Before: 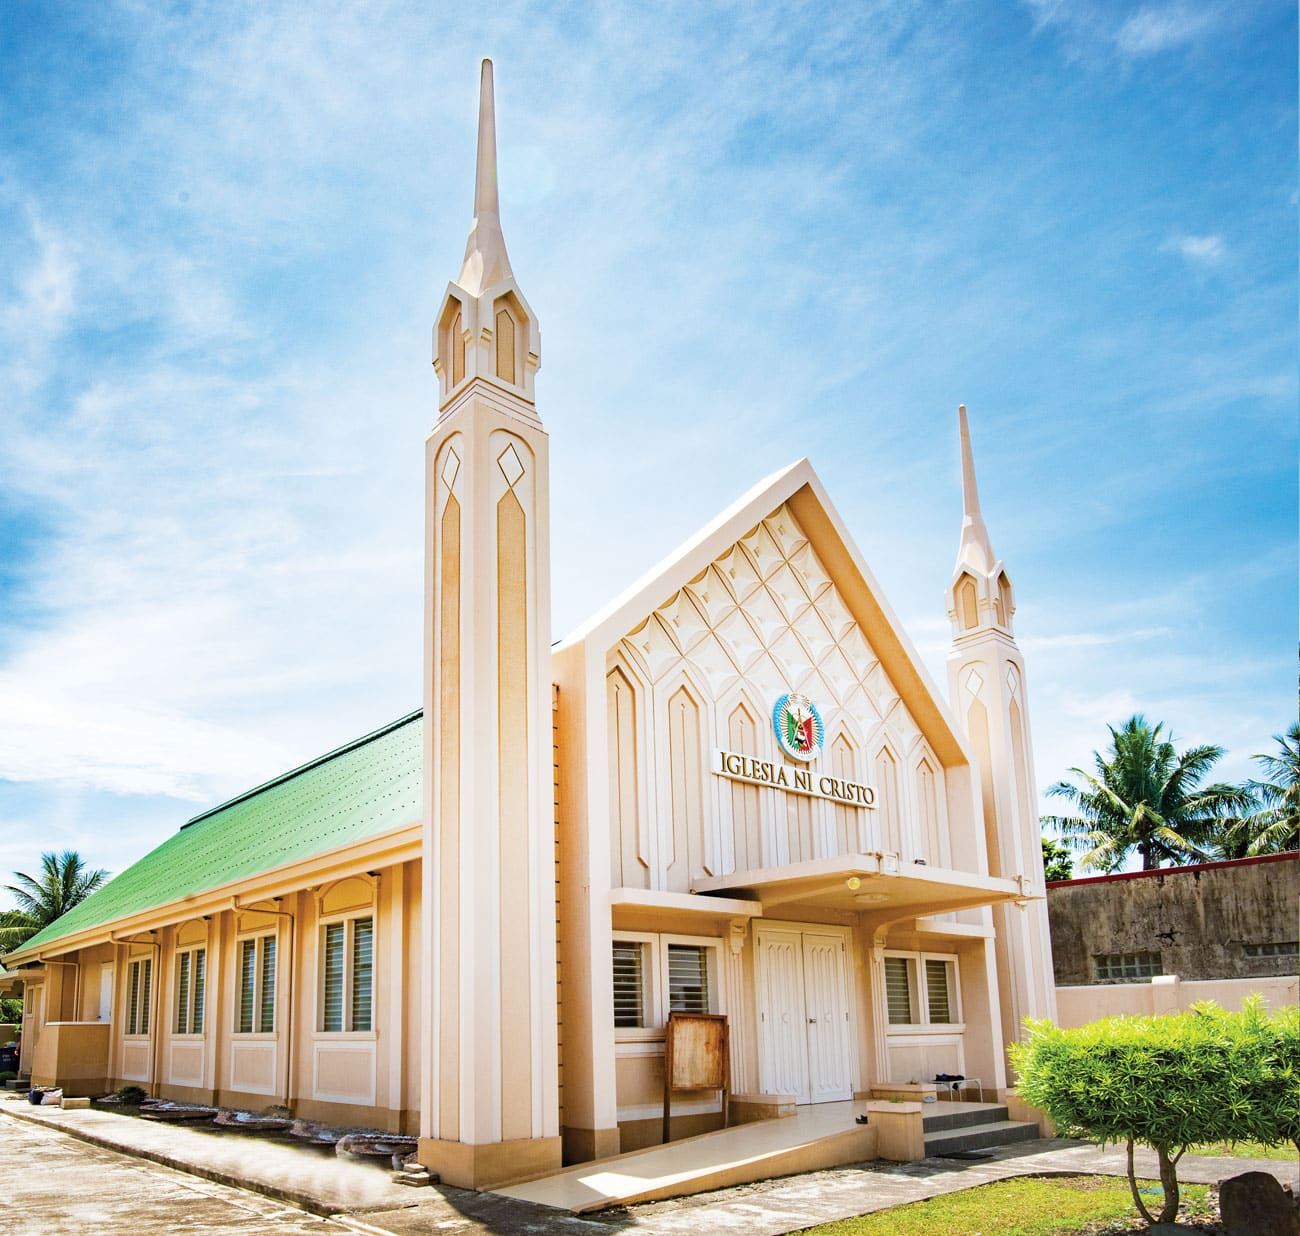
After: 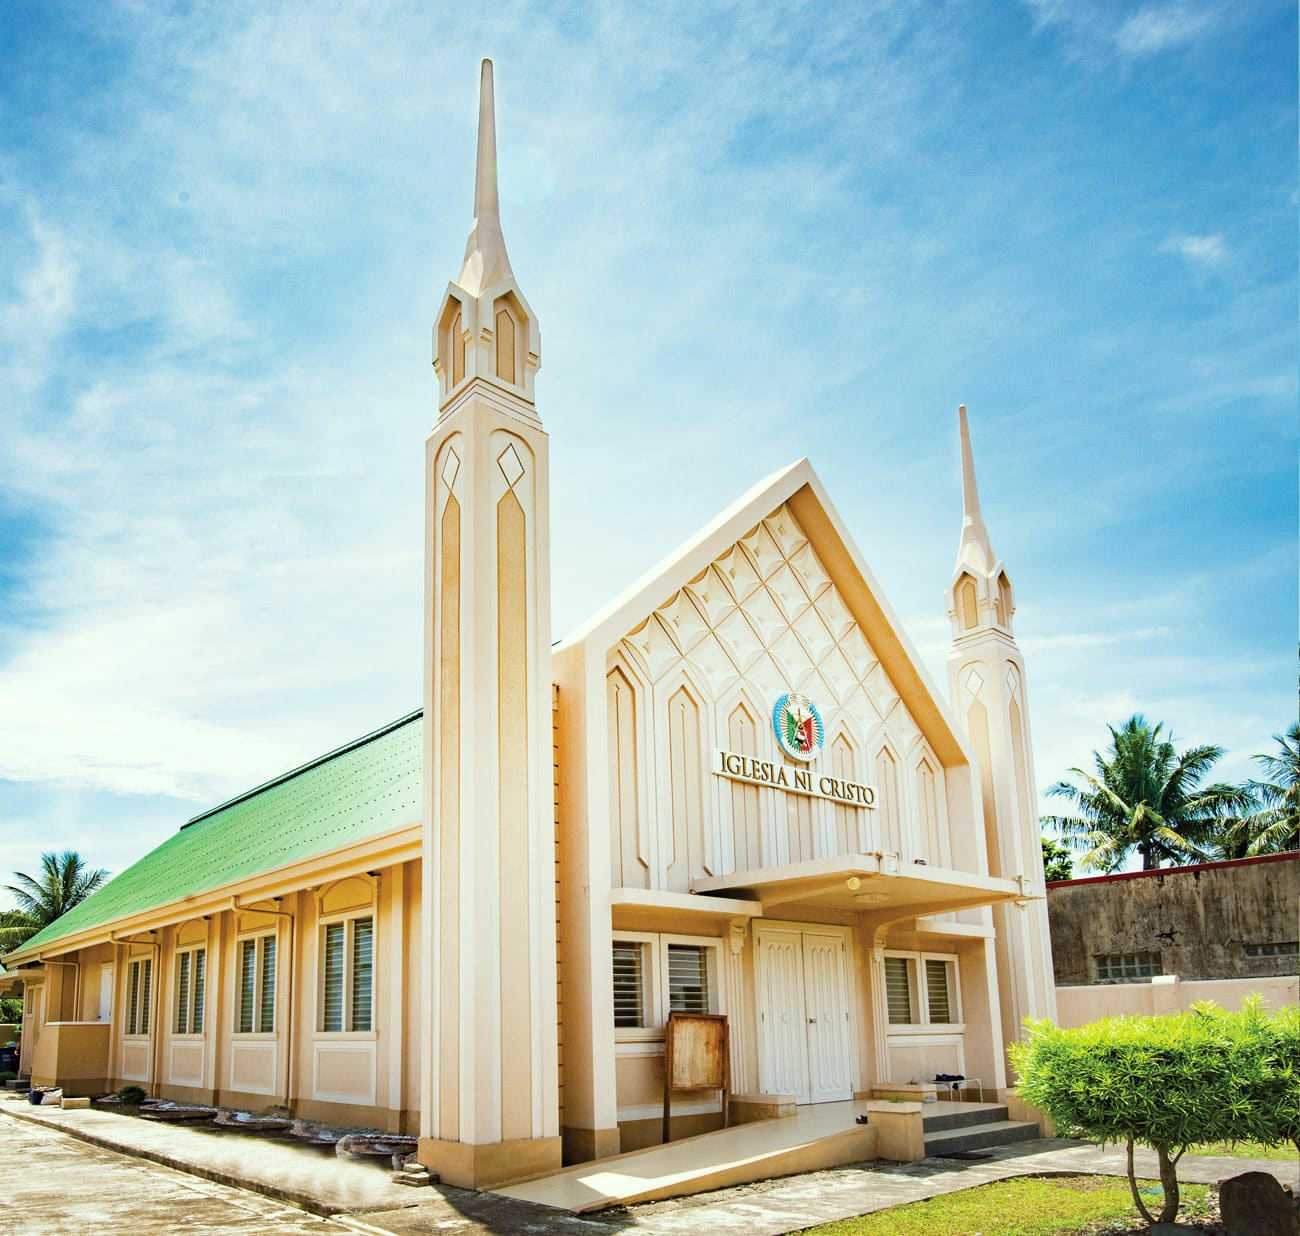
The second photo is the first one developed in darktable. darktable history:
color correction: highlights a* -4.78, highlights b* 5.05, saturation 0.97
